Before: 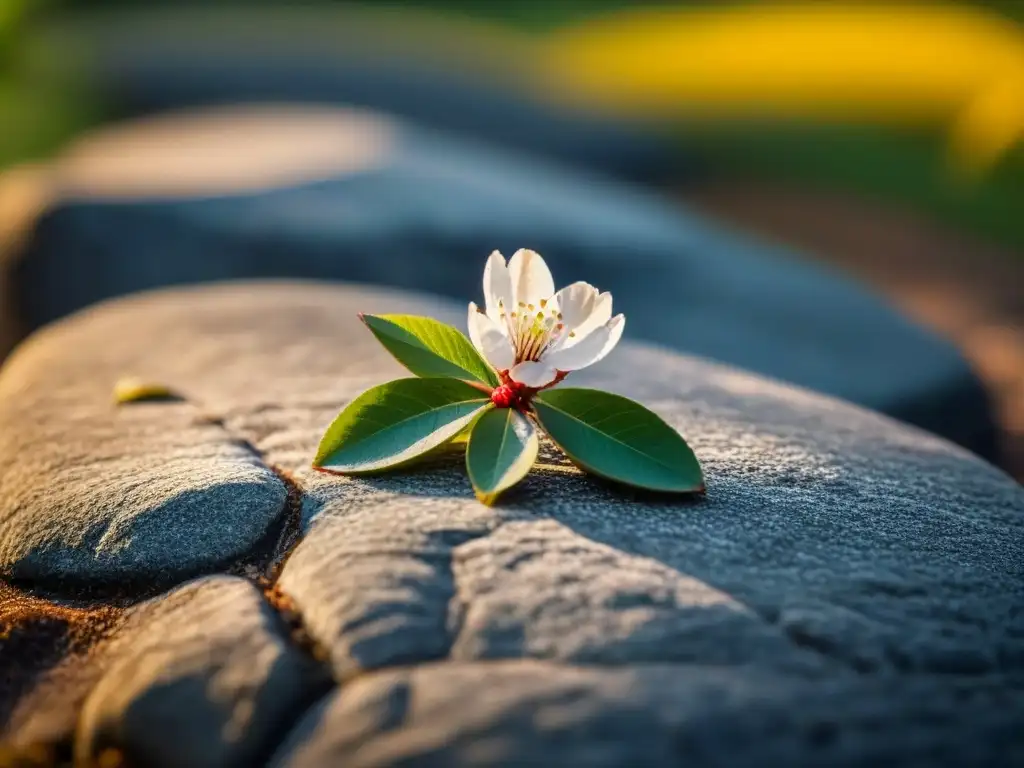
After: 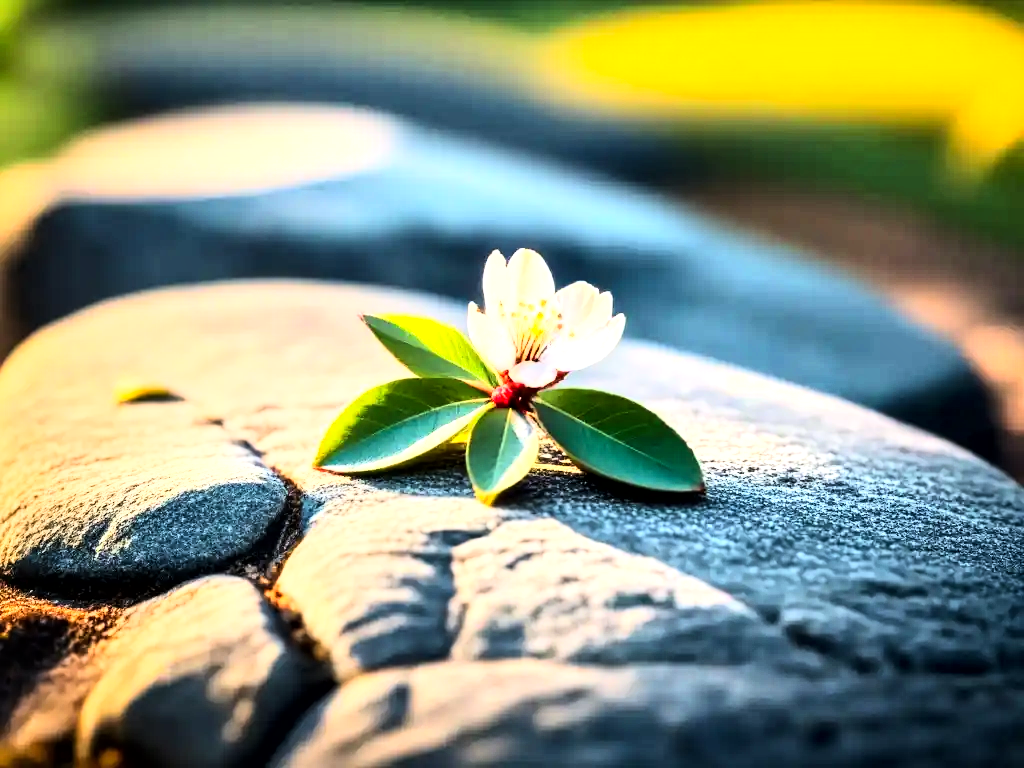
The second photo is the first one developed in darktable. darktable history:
base curve: curves: ch0 [(0, 0) (0.007, 0.004) (0.027, 0.03) (0.046, 0.07) (0.207, 0.54) (0.442, 0.872) (0.673, 0.972) (1, 1)]
local contrast: mode bilateral grid, contrast 25, coarseness 61, detail 151%, midtone range 0.2
contrast brightness saturation: contrast 0.2, brightness 0.142, saturation 0.148
